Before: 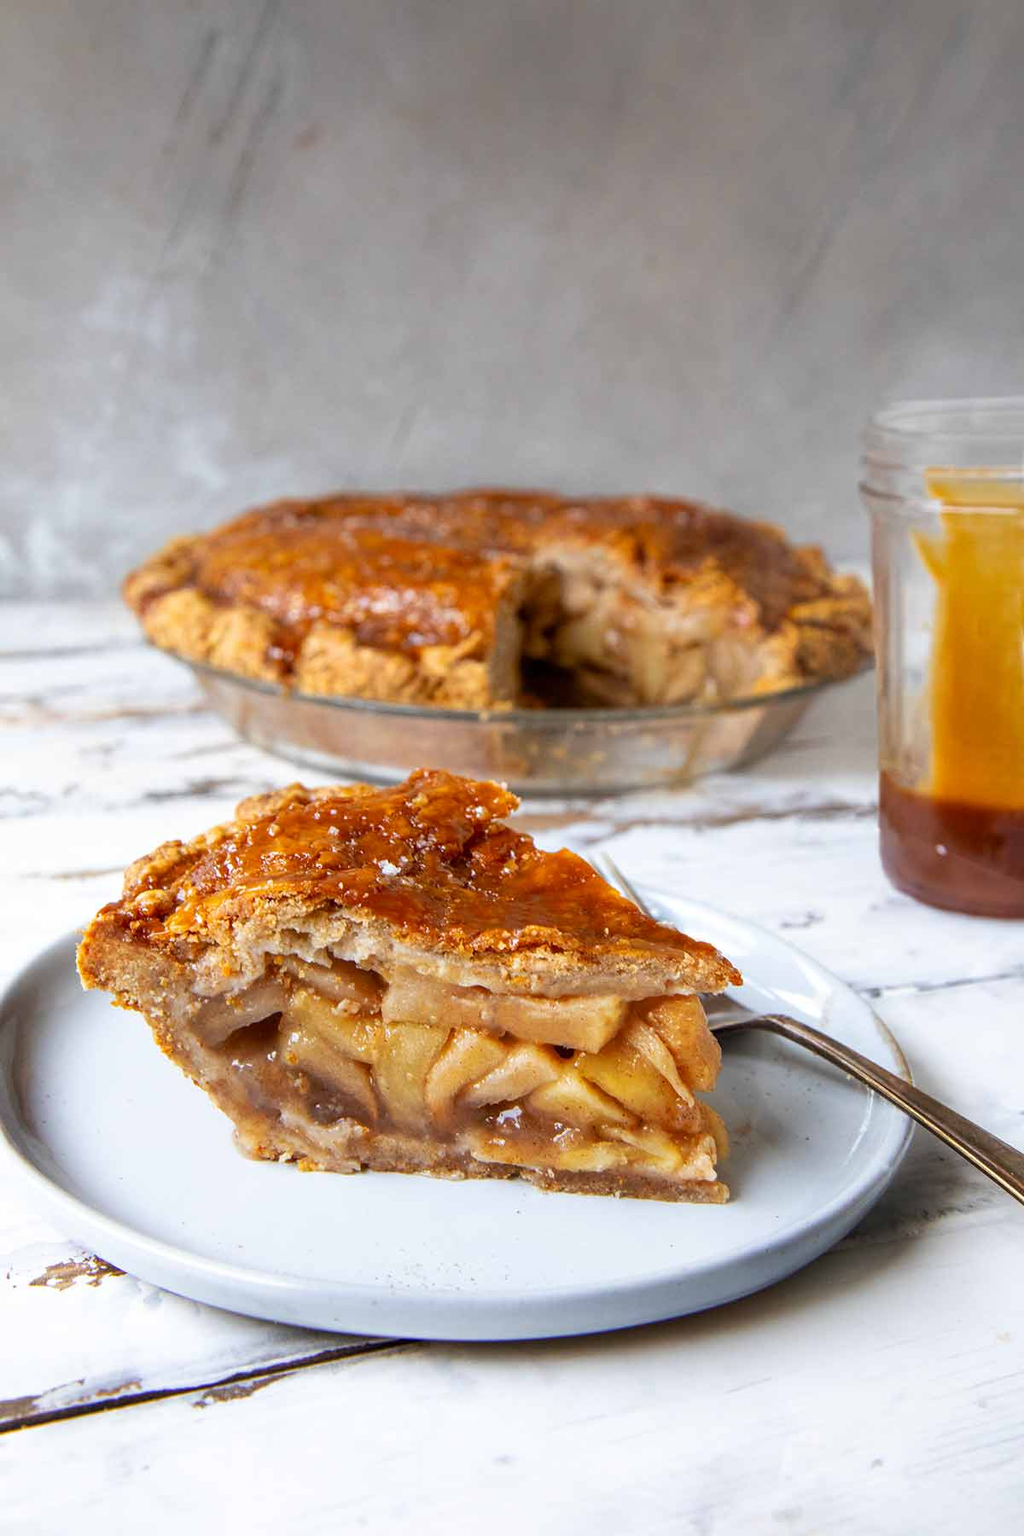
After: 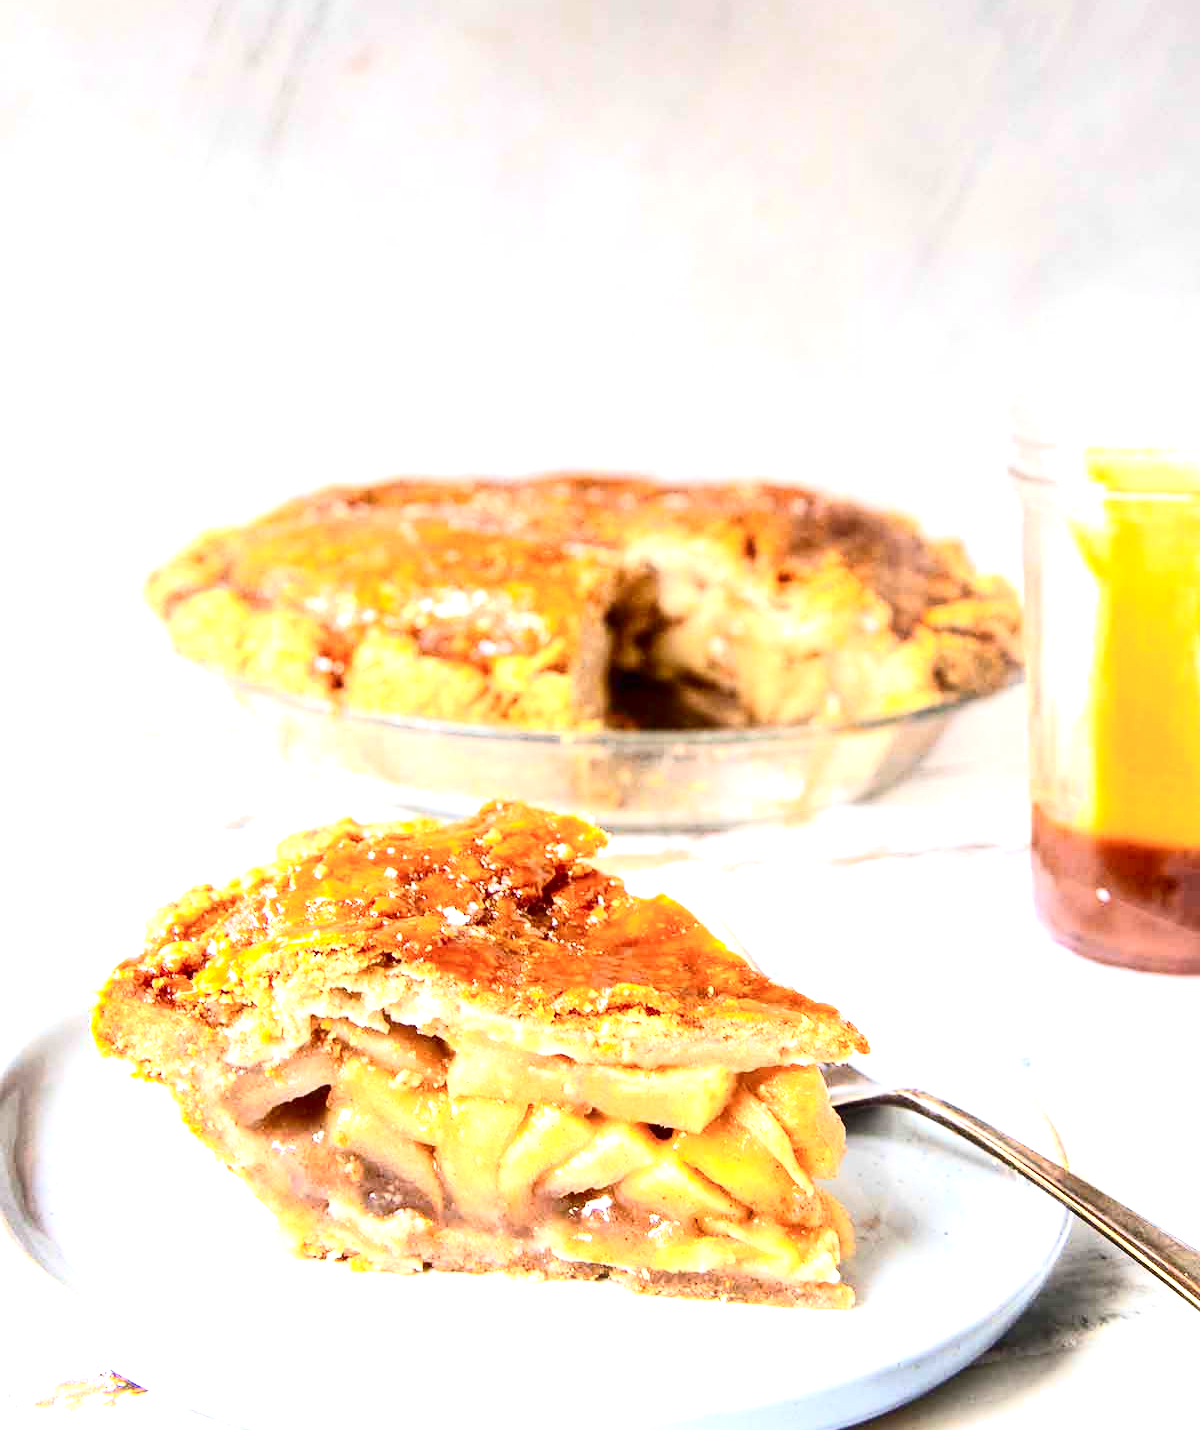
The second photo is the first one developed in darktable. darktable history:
crop and rotate: top 5.664%, bottom 14.85%
exposure: black level correction 0, exposure 1.684 EV, compensate exposure bias true, compensate highlight preservation false
contrast brightness saturation: contrast 0.293
